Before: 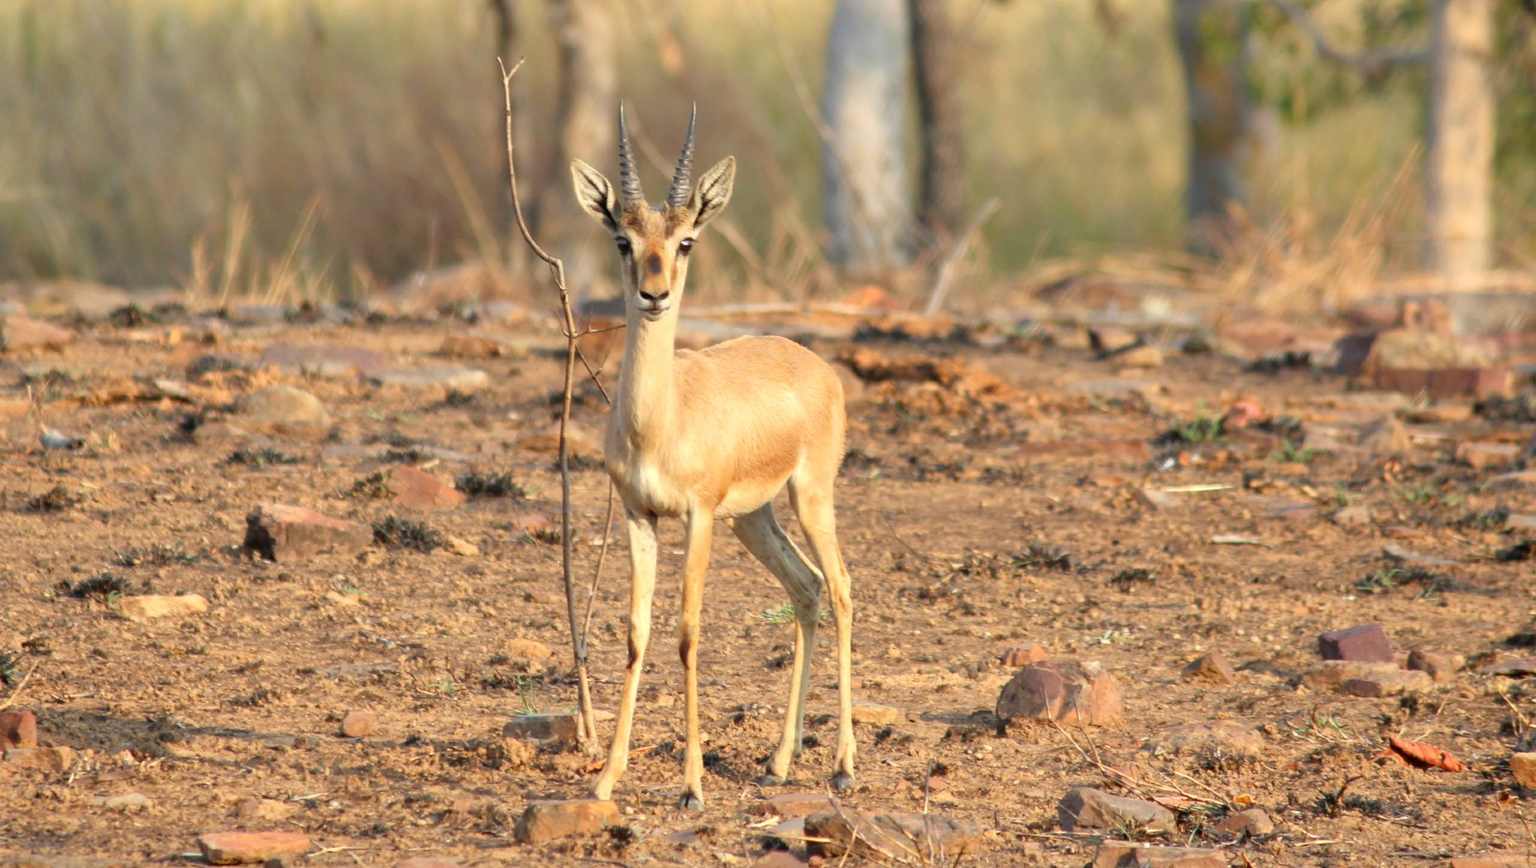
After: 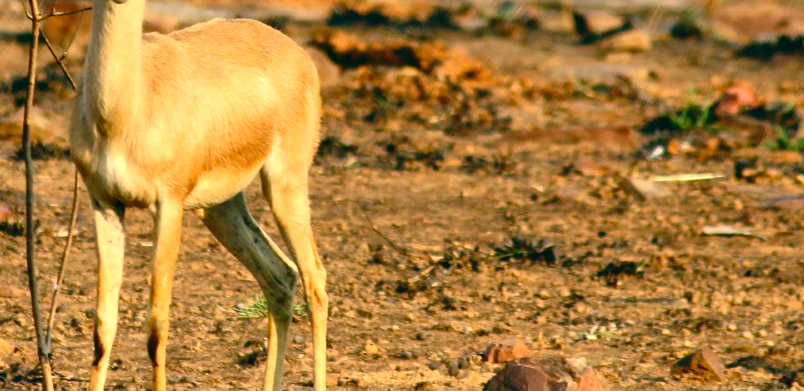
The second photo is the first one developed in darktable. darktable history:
contrast brightness saturation: contrast 0.12, brightness -0.12, saturation 0.2
crop: left 35.03%, top 36.625%, right 14.663%, bottom 20.057%
base curve: curves: ch0 [(0, 0) (0.073, 0.04) (0.157, 0.139) (0.492, 0.492) (0.758, 0.758) (1, 1)], preserve colors none
color balance: lift [1.005, 0.99, 1.007, 1.01], gamma [1, 0.979, 1.011, 1.021], gain [0.923, 1.098, 1.025, 0.902], input saturation 90.45%, contrast 7.73%, output saturation 105.91%
